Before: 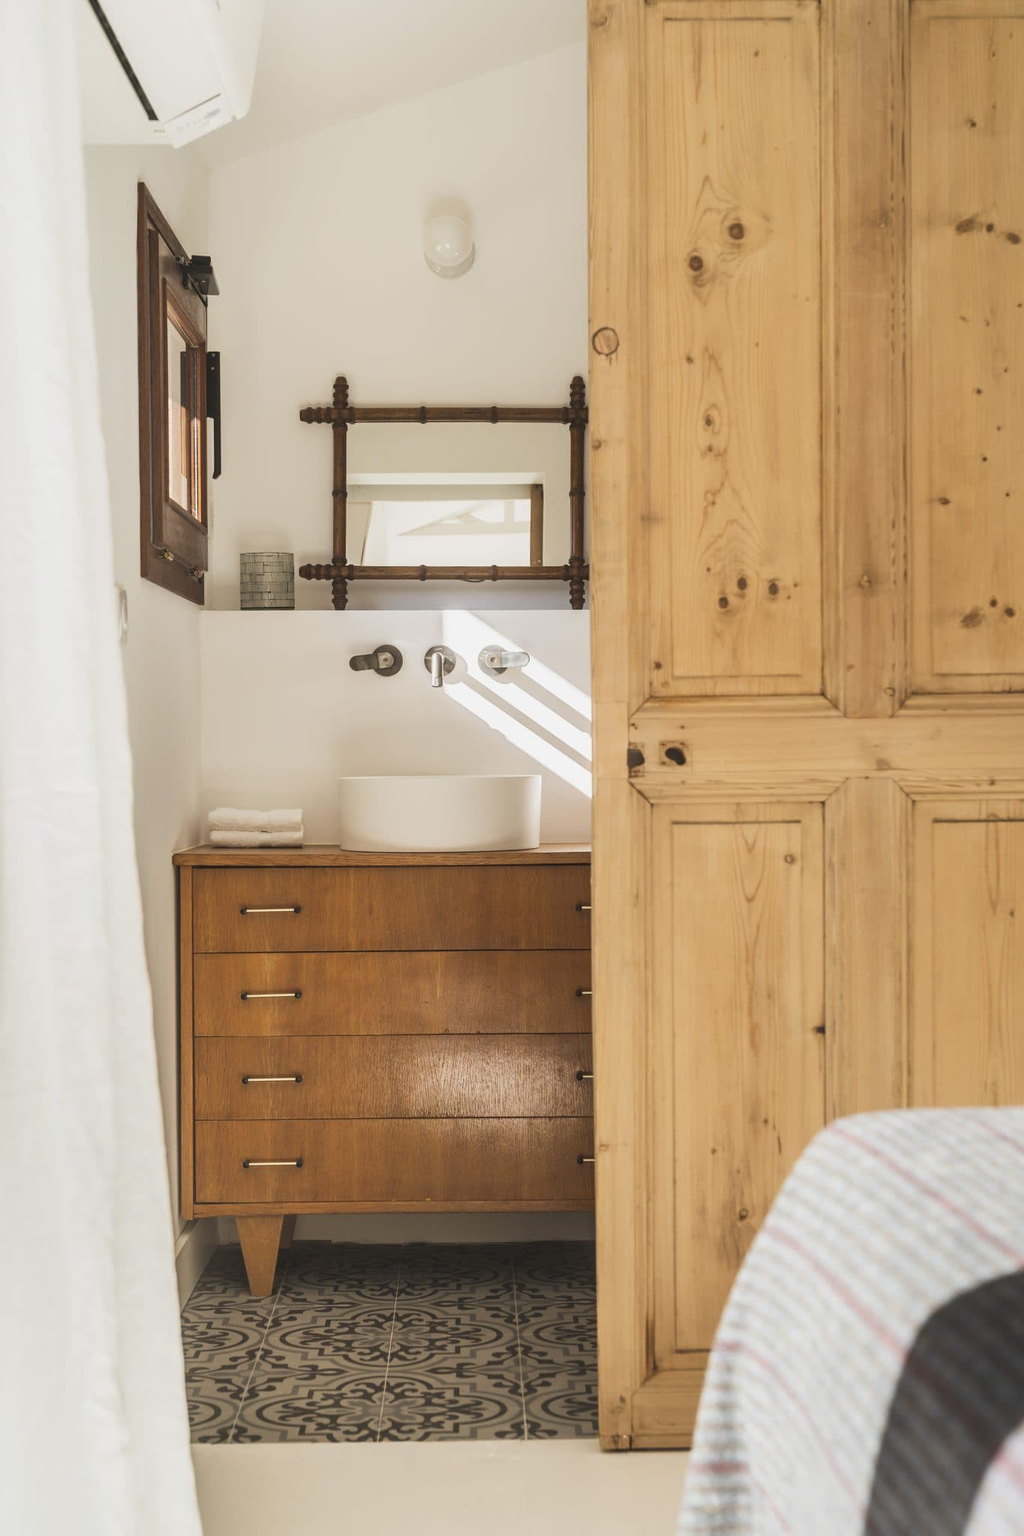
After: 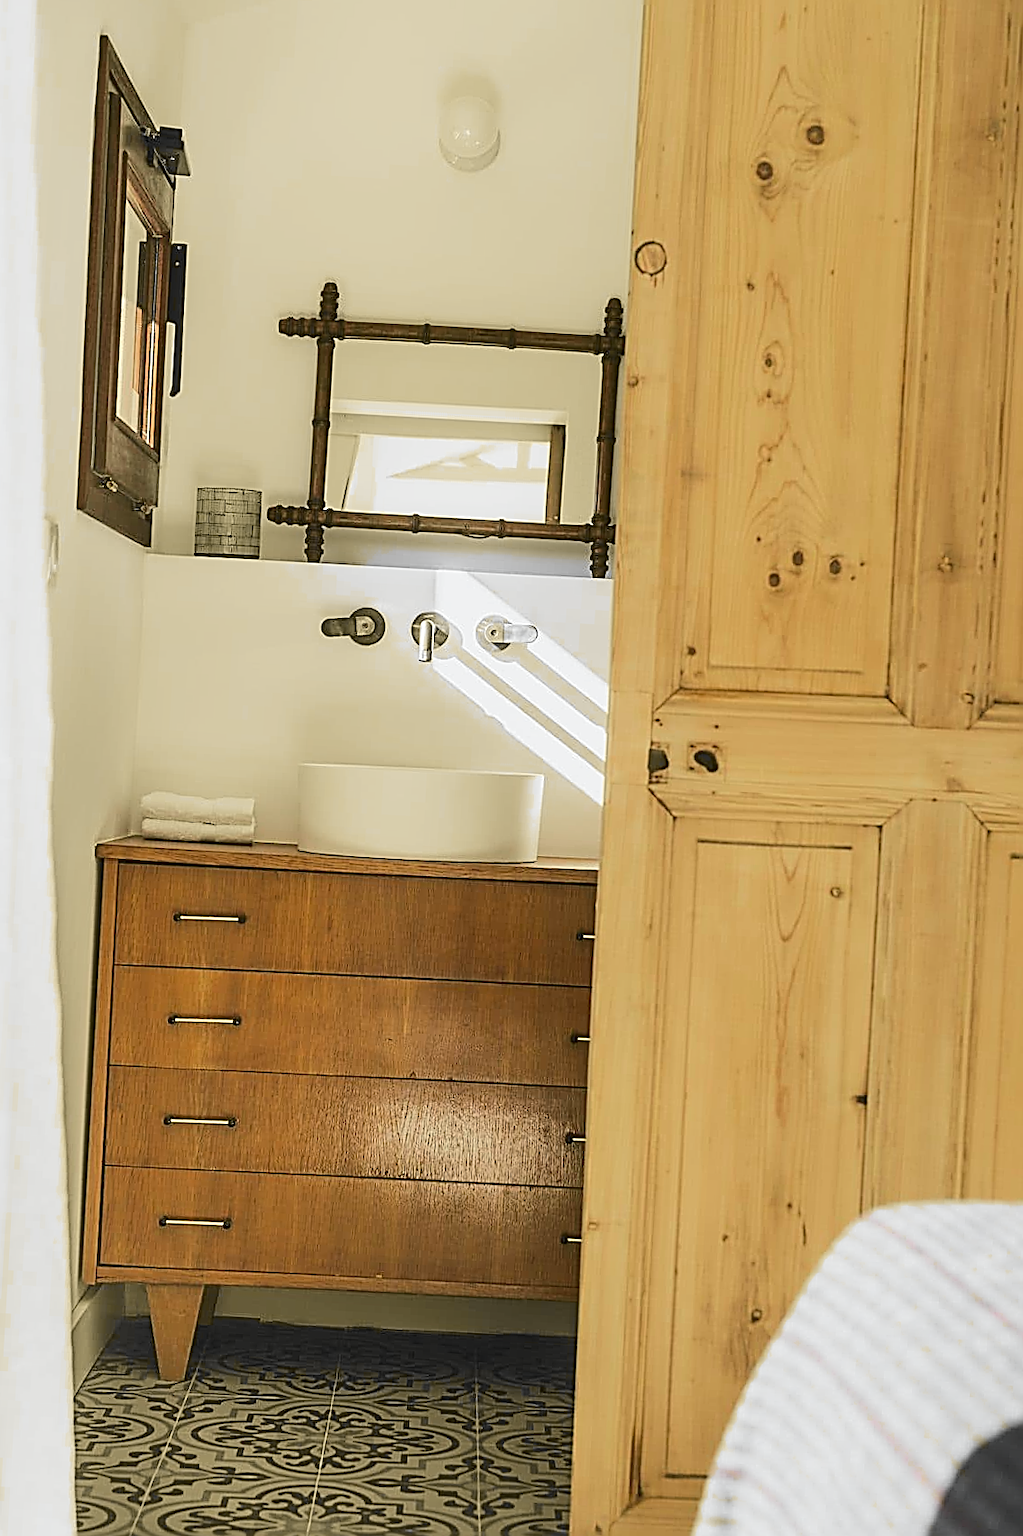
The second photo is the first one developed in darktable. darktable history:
tone curve: curves: ch0 [(0, 0) (0.071, 0.047) (0.266, 0.26) (0.483, 0.554) (0.753, 0.811) (1, 0.983)]; ch1 [(0, 0) (0.346, 0.307) (0.408, 0.387) (0.463, 0.465) (0.482, 0.493) (0.502, 0.499) (0.517, 0.502) (0.55, 0.548) (0.597, 0.61) (0.651, 0.698) (1, 1)]; ch2 [(0, 0) (0.346, 0.34) (0.434, 0.46) (0.485, 0.494) (0.5, 0.498) (0.517, 0.506) (0.526, 0.545) (0.583, 0.61) (0.625, 0.659) (1, 1)], color space Lab, independent channels, preserve colors none
crop and rotate: angle -3.27°, left 5.211%, top 5.211%, right 4.607%, bottom 4.607%
sharpen: amount 1.861
color zones: curves: ch0 [(0, 0.444) (0.143, 0.442) (0.286, 0.441) (0.429, 0.441) (0.571, 0.441) (0.714, 0.441) (0.857, 0.442) (1, 0.444)]
